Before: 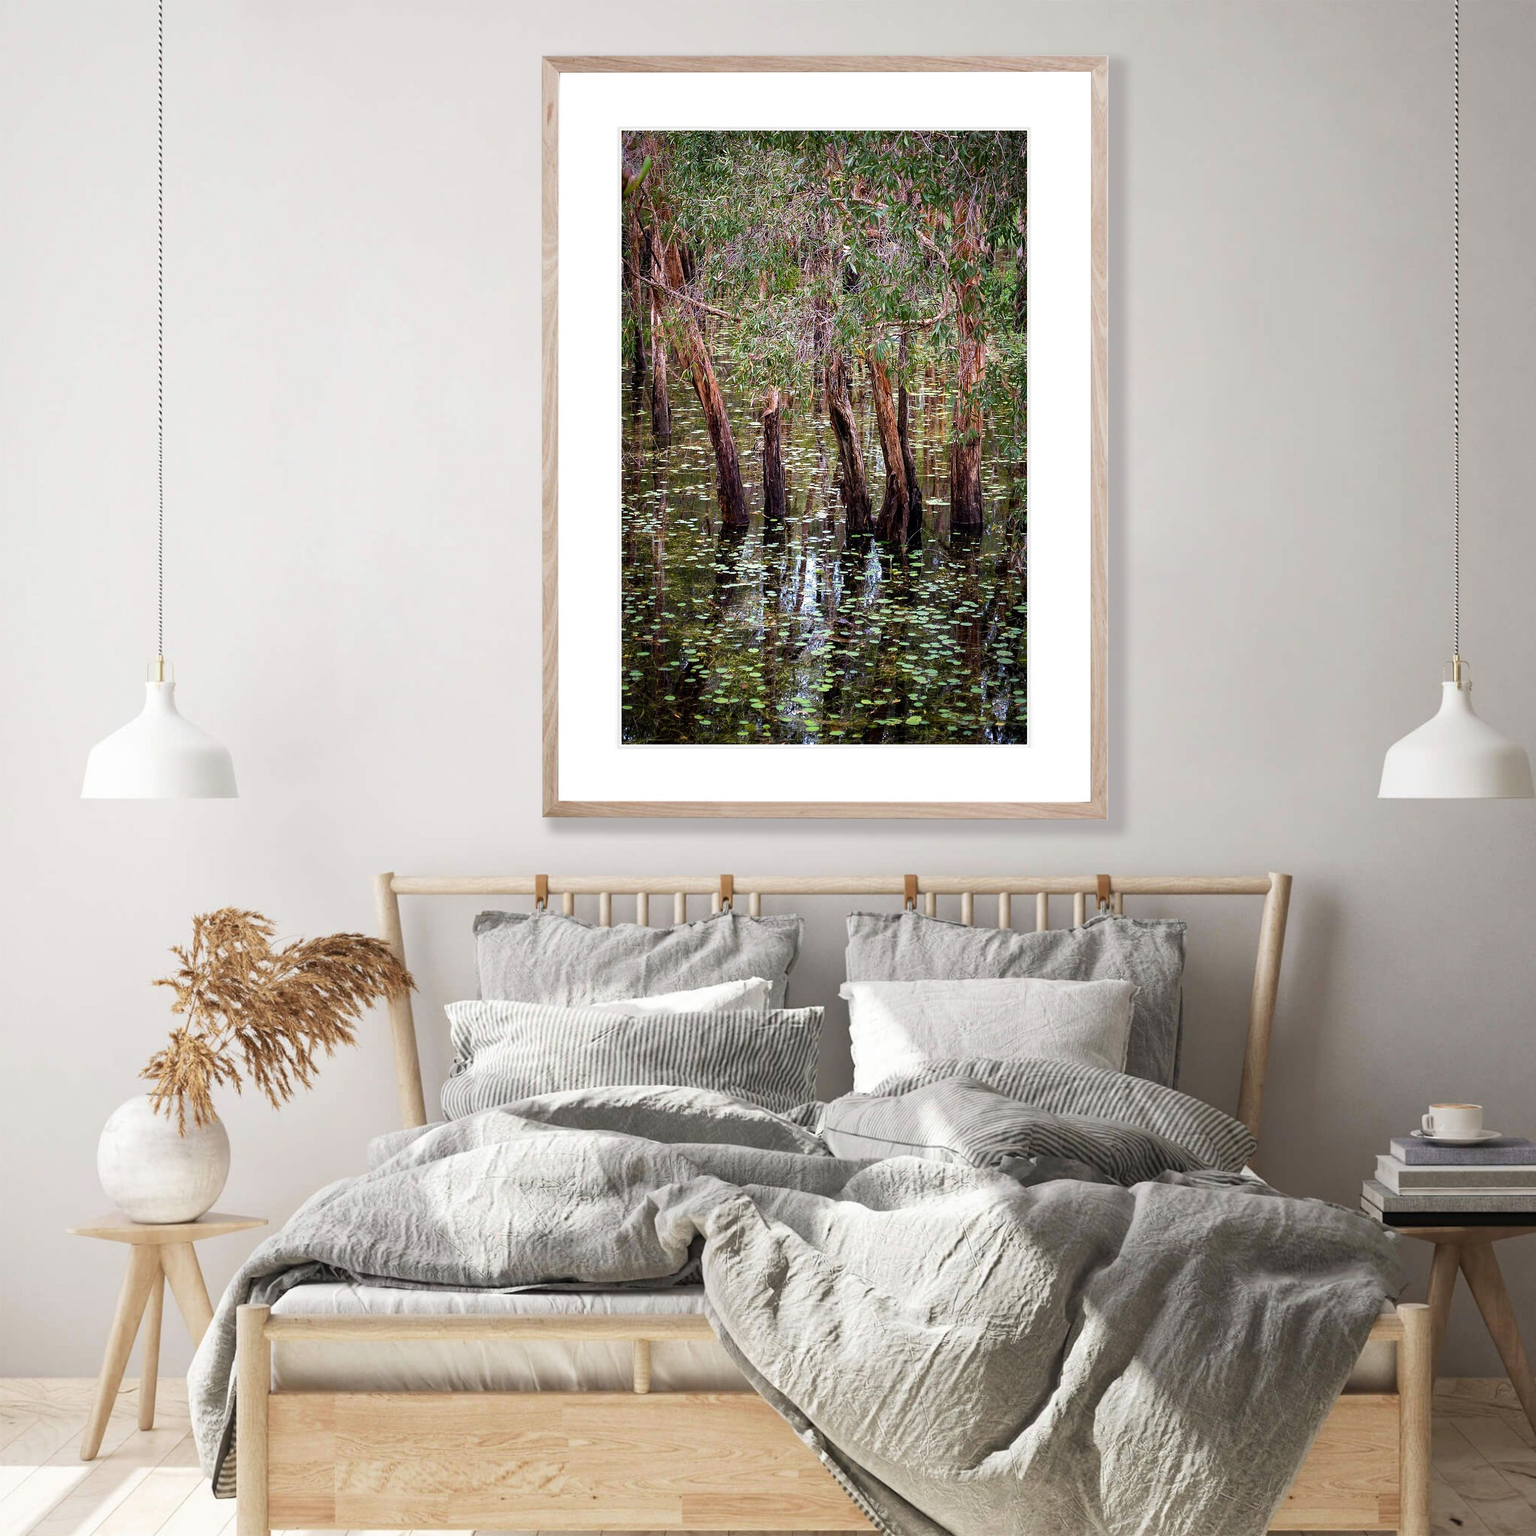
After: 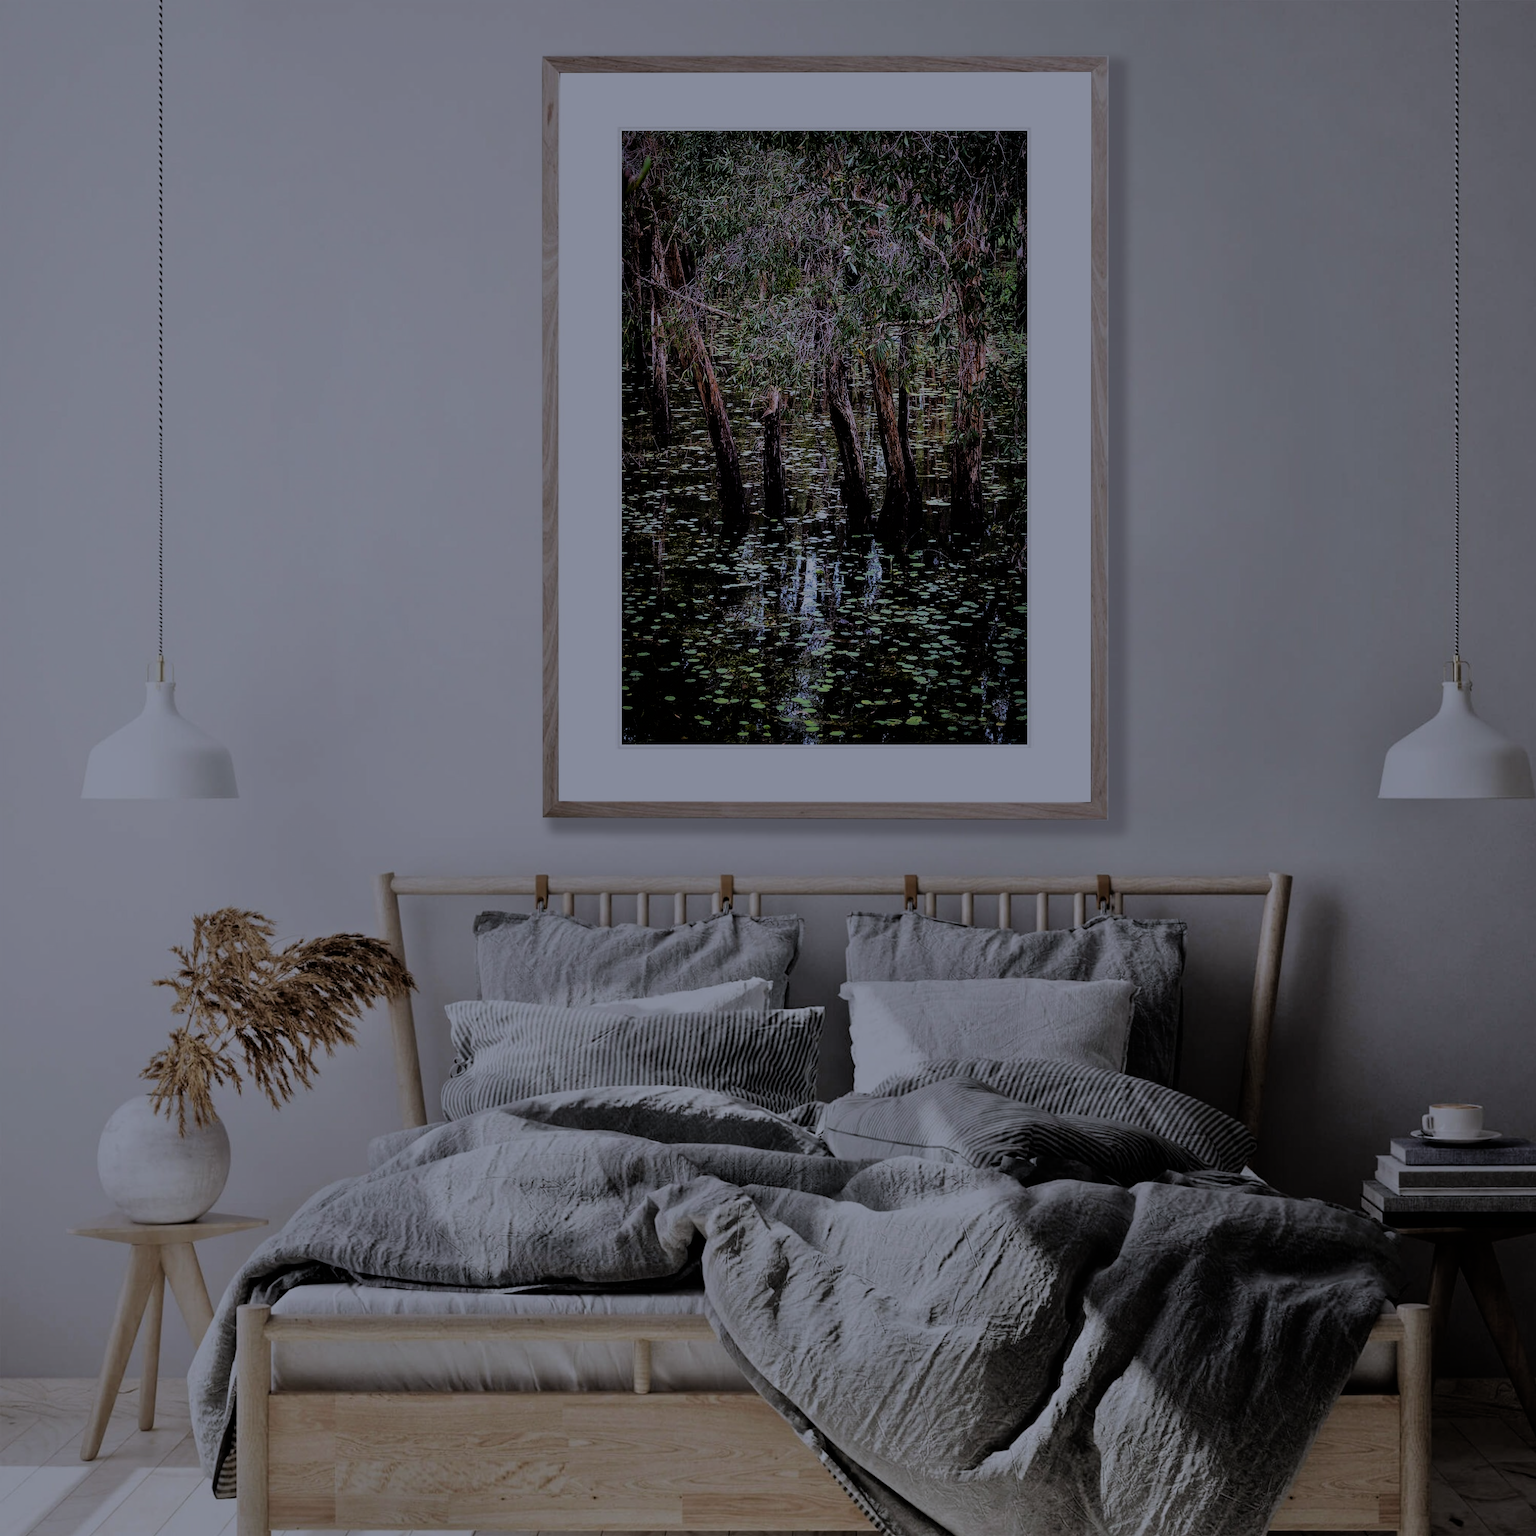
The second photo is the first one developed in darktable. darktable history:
white balance: red 0.967, blue 1.119, emerald 0.756
filmic rgb: black relative exposure -5 EV, hardness 2.88, contrast 1.2
tone equalizer: -8 EV -2 EV, -7 EV -2 EV, -6 EV -2 EV, -5 EV -2 EV, -4 EV -2 EV, -3 EV -2 EV, -2 EV -2 EV, -1 EV -1.63 EV, +0 EV -2 EV
